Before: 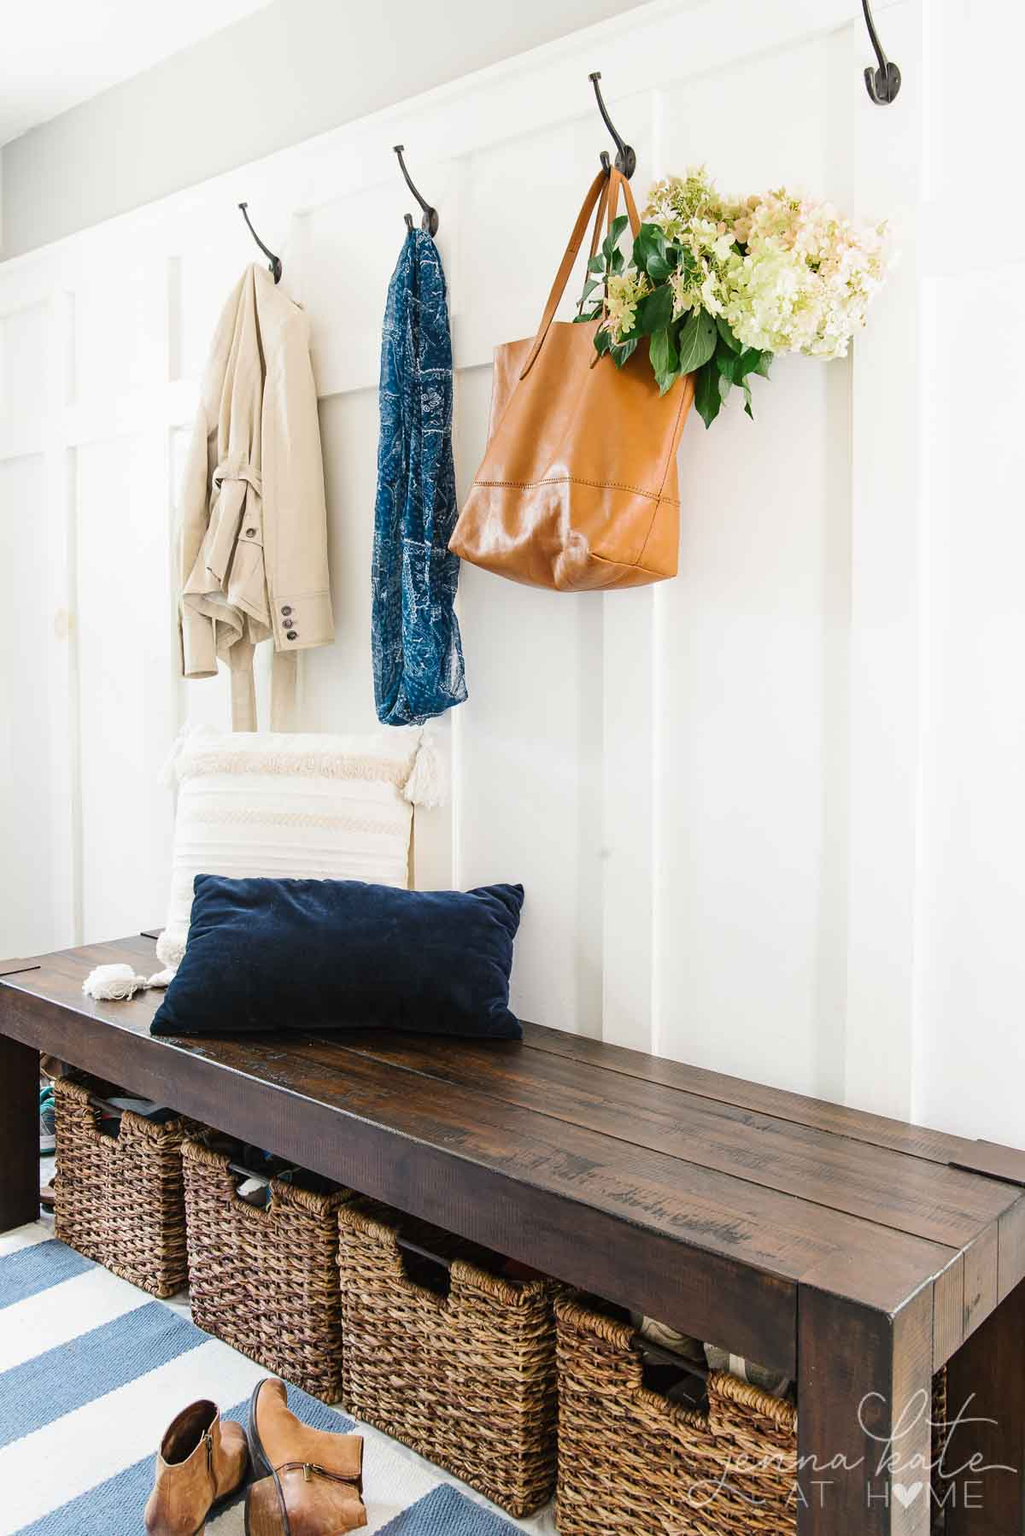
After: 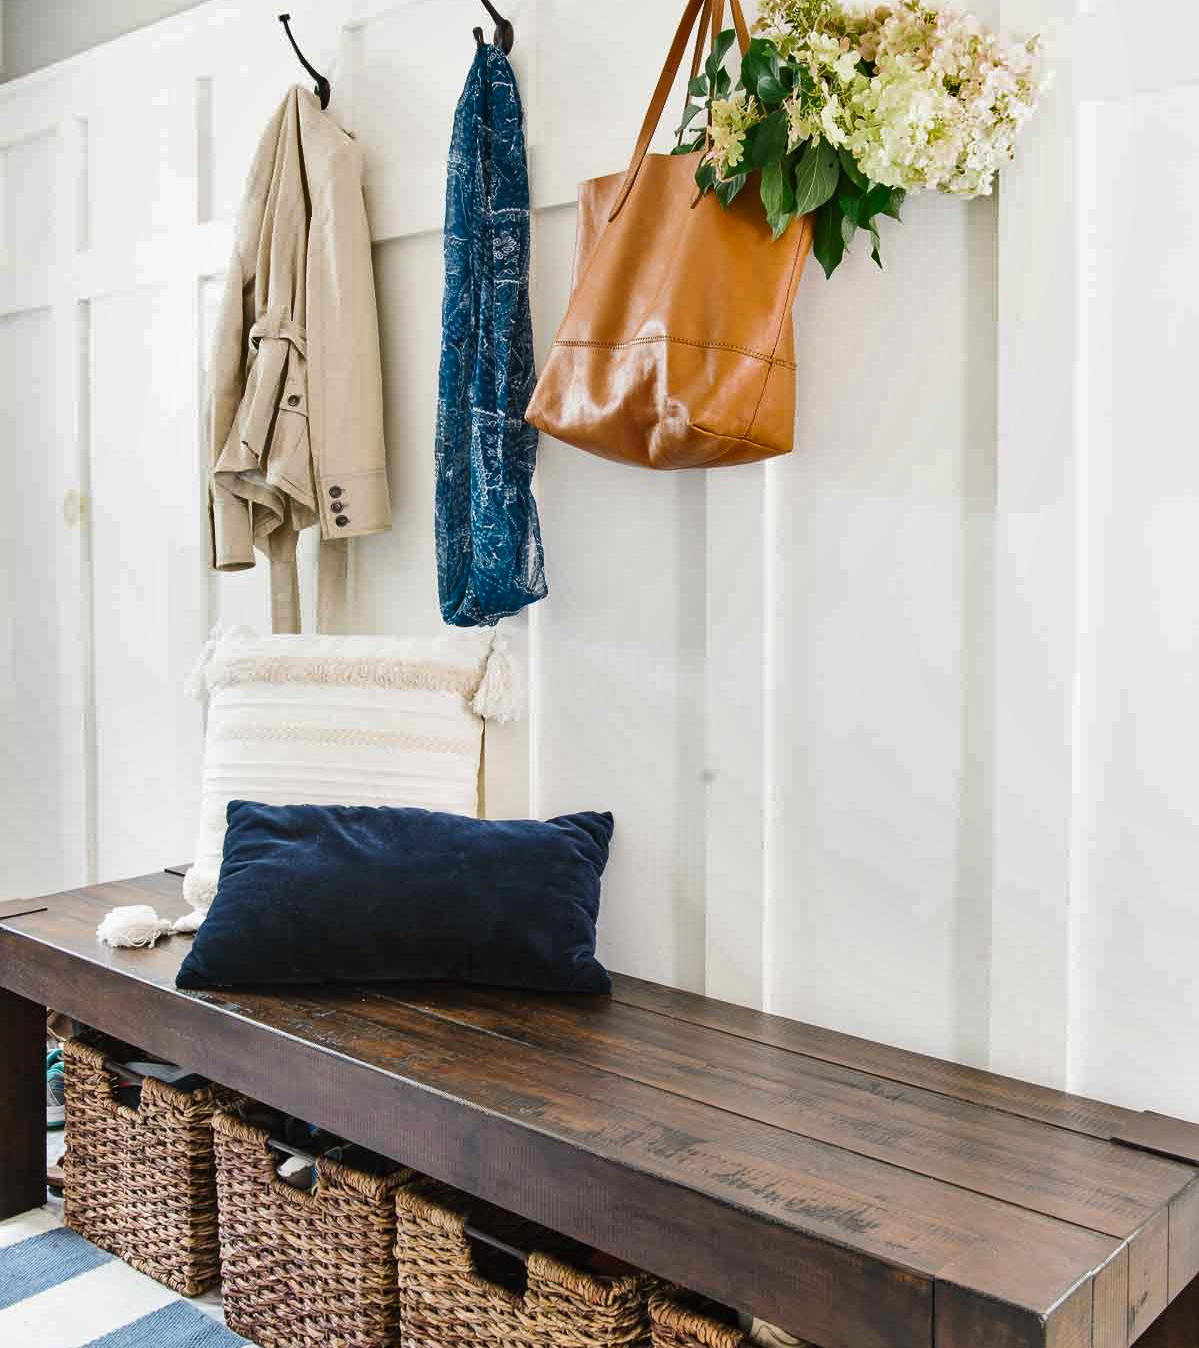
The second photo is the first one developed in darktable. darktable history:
crop and rotate: top 12.5%, bottom 12.5%
shadows and highlights: shadows 60, highlights -60.23, soften with gaussian
